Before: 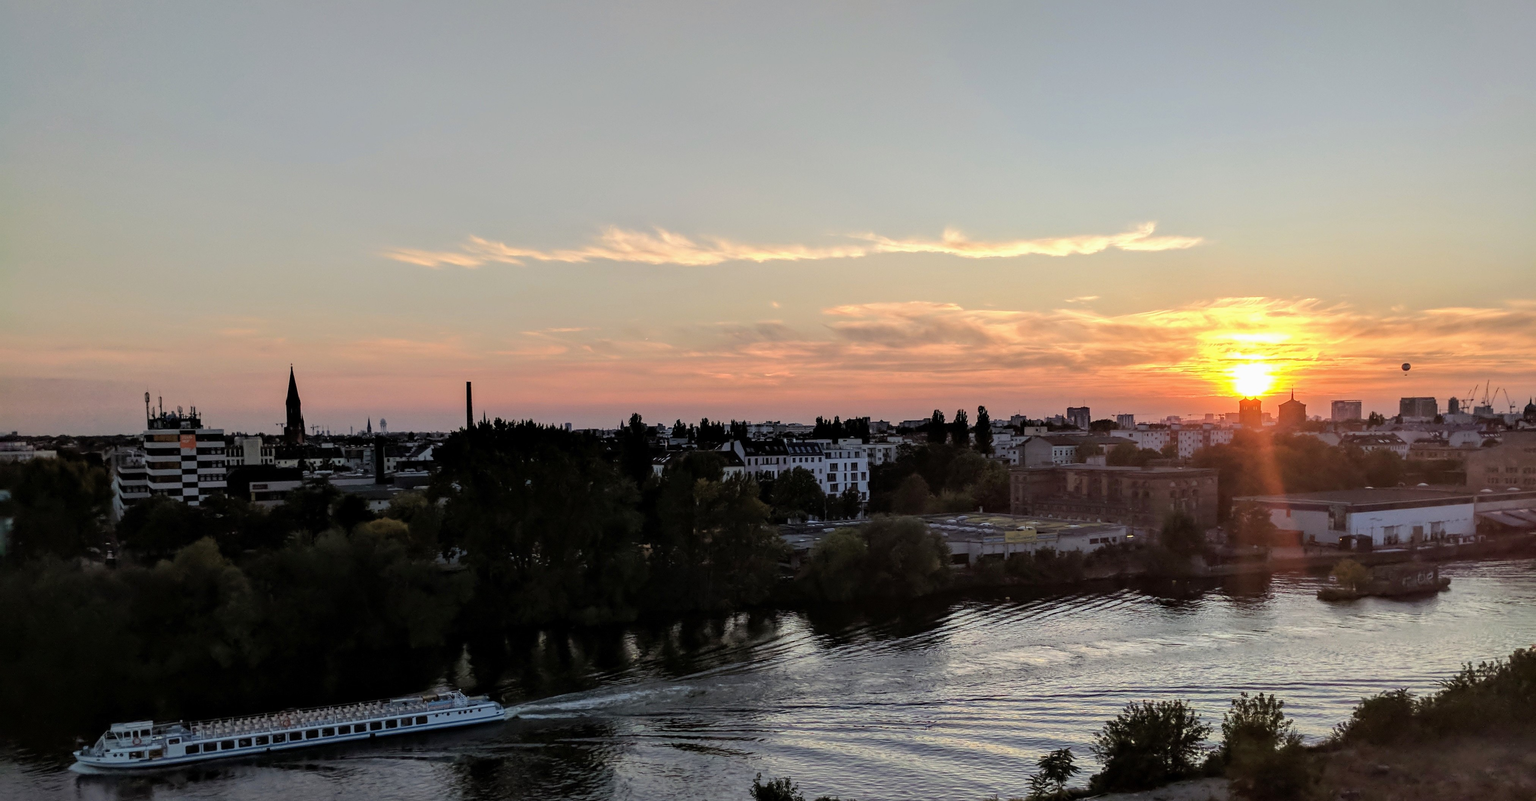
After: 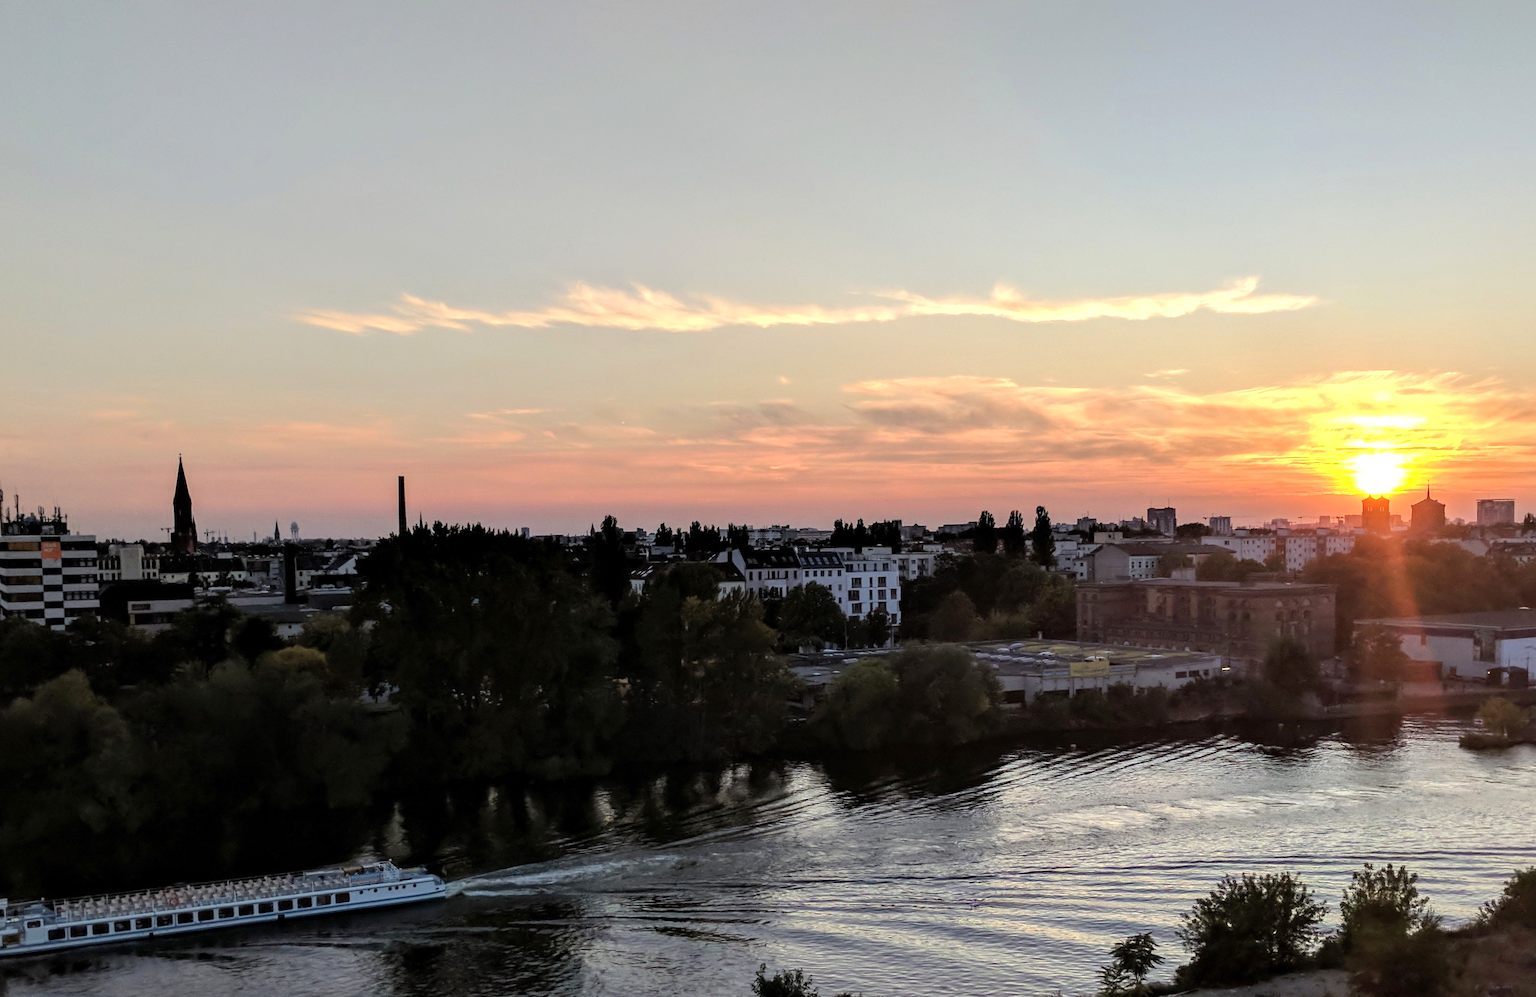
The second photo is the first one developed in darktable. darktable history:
exposure: exposure 0.3 EV, compensate highlight preservation false
crop and rotate: left 9.597%, right 10.195%
